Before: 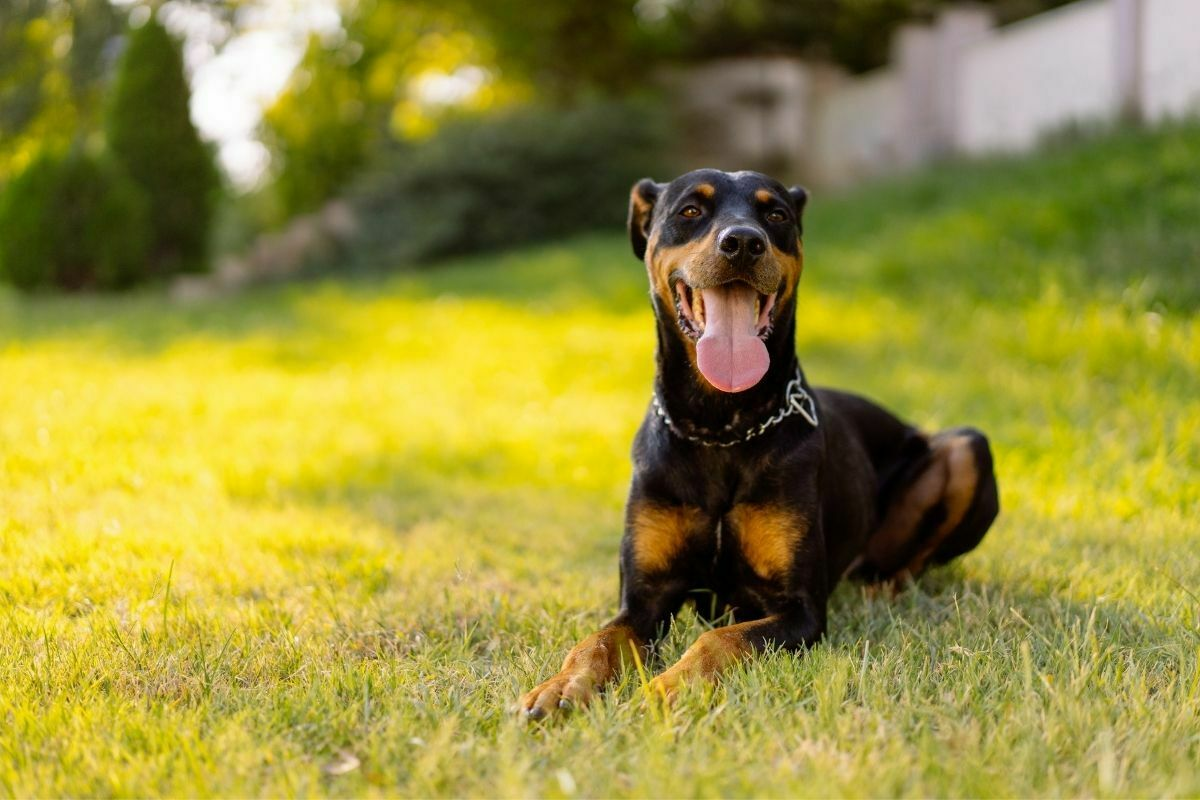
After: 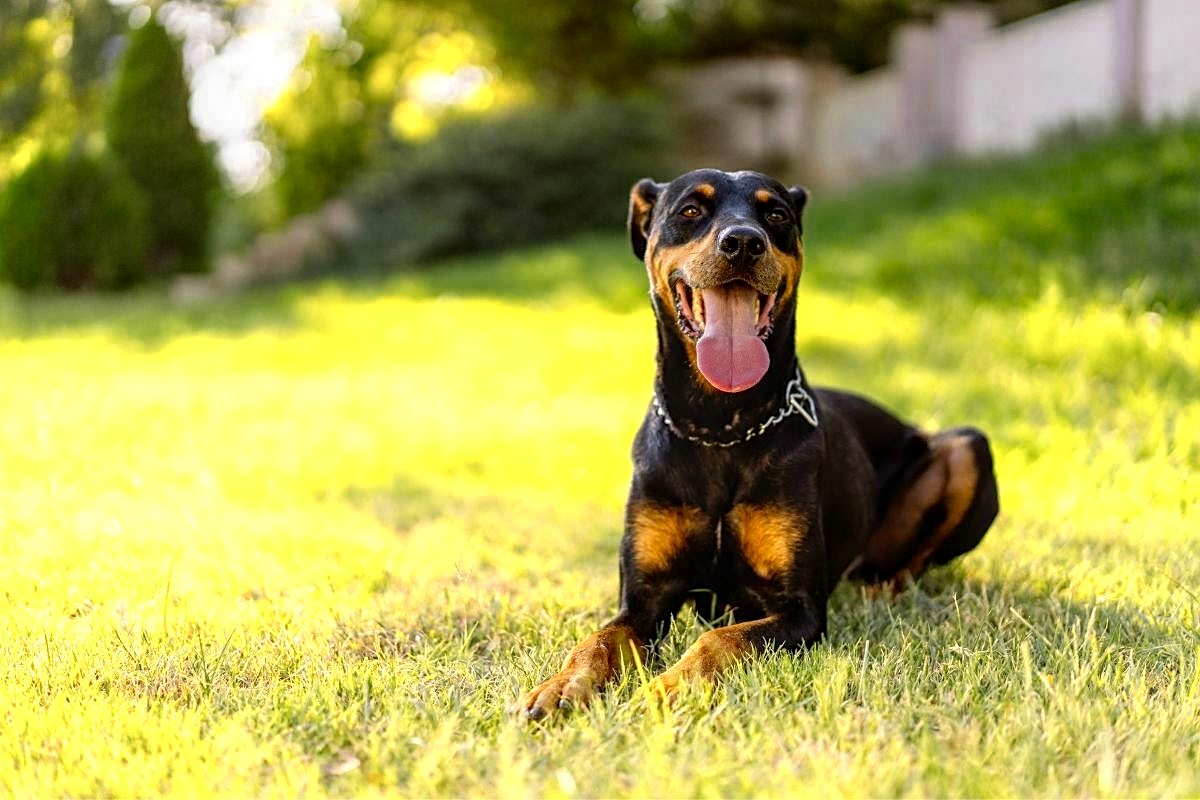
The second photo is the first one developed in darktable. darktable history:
shadows and highlights: radius 94.51, shadows -15.58, white point adjustment 0.167, highlights 31.98, compress 48.55%, soften with gaussian
sharpen: on, module defaults
local contrast: on, module defaults
color zones: curves: ch0 [(0.004, 0.305) (0.261, 0.623) (0.389, 0.399) (0.708, 0.571) (0.947, 0.34)]; ch1 [(0.025, 0.645) (0.229, 0.584) (0.326, 0.551) (0.484, 0.262) (0.757, 0.643)]
